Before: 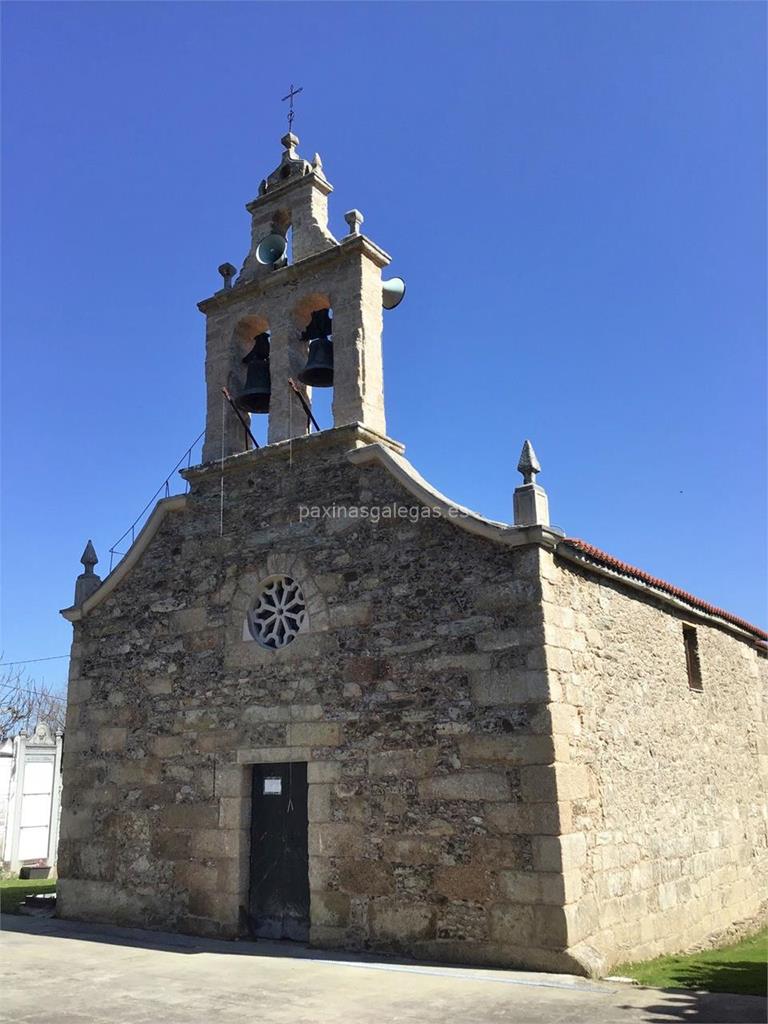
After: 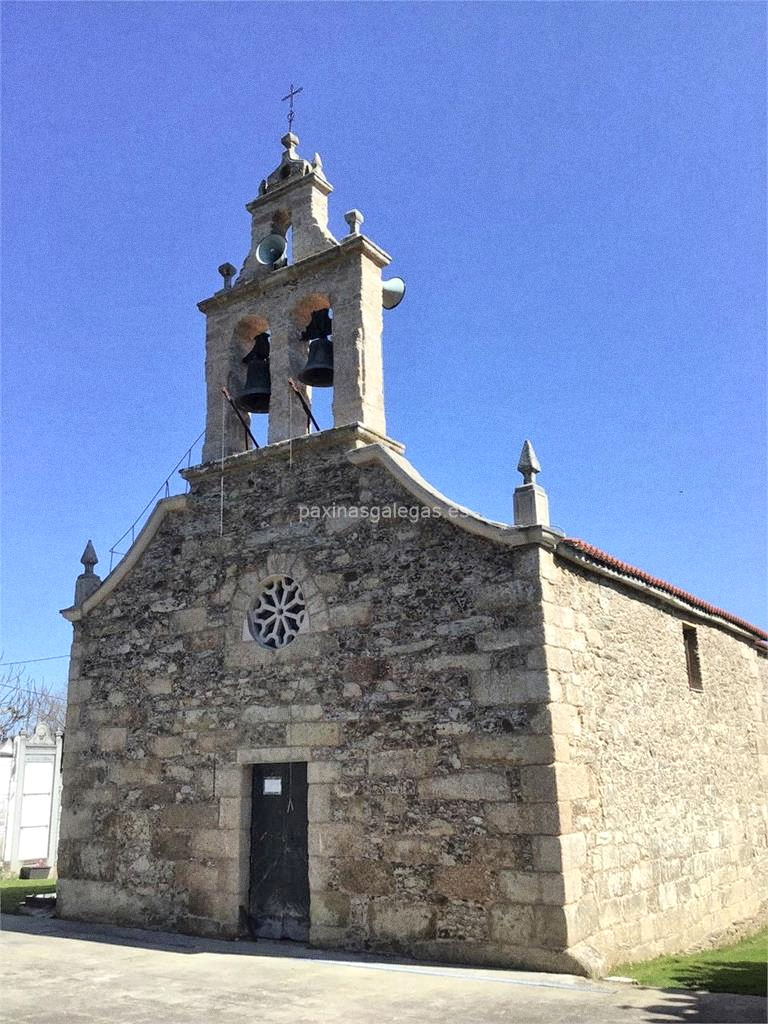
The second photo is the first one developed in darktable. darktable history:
global tonemap: drago (1, 100), detail 1
grain: coarseness 0.09 ISO
